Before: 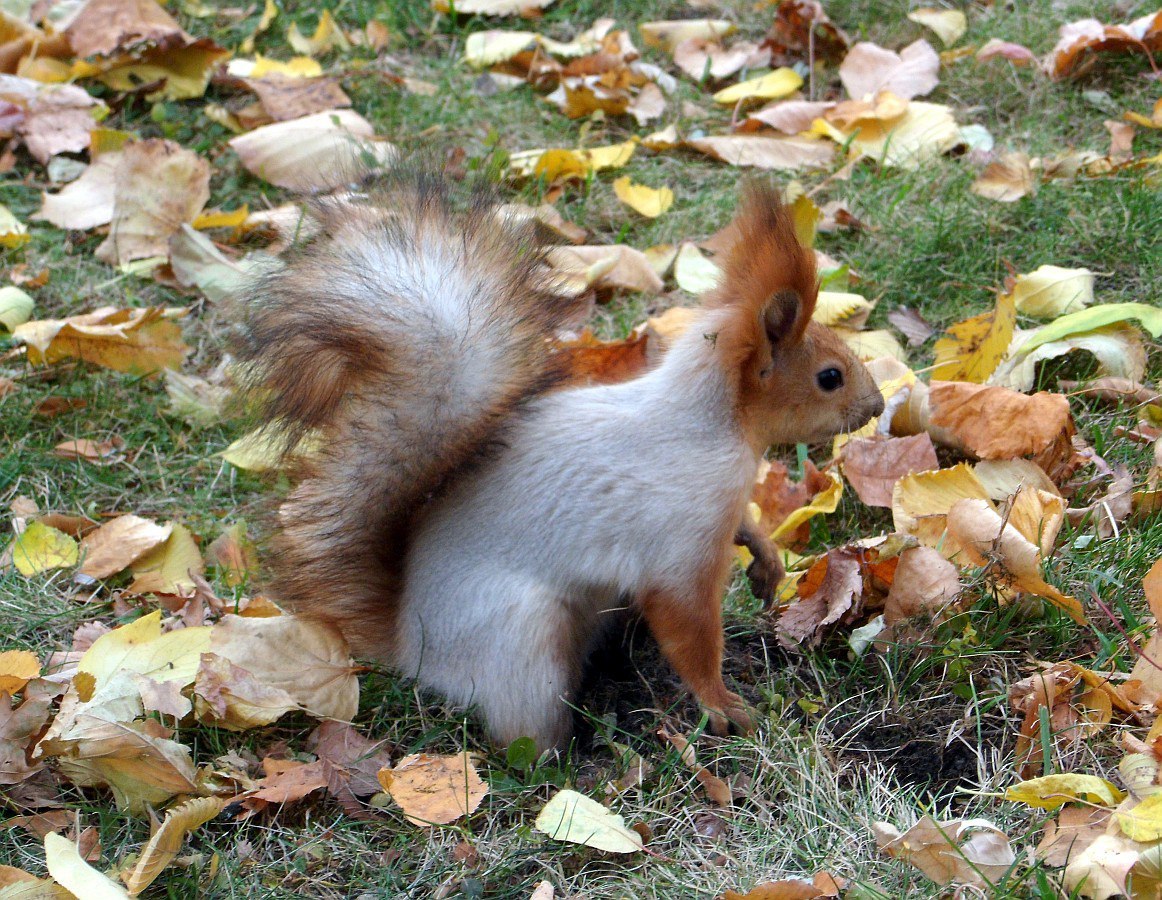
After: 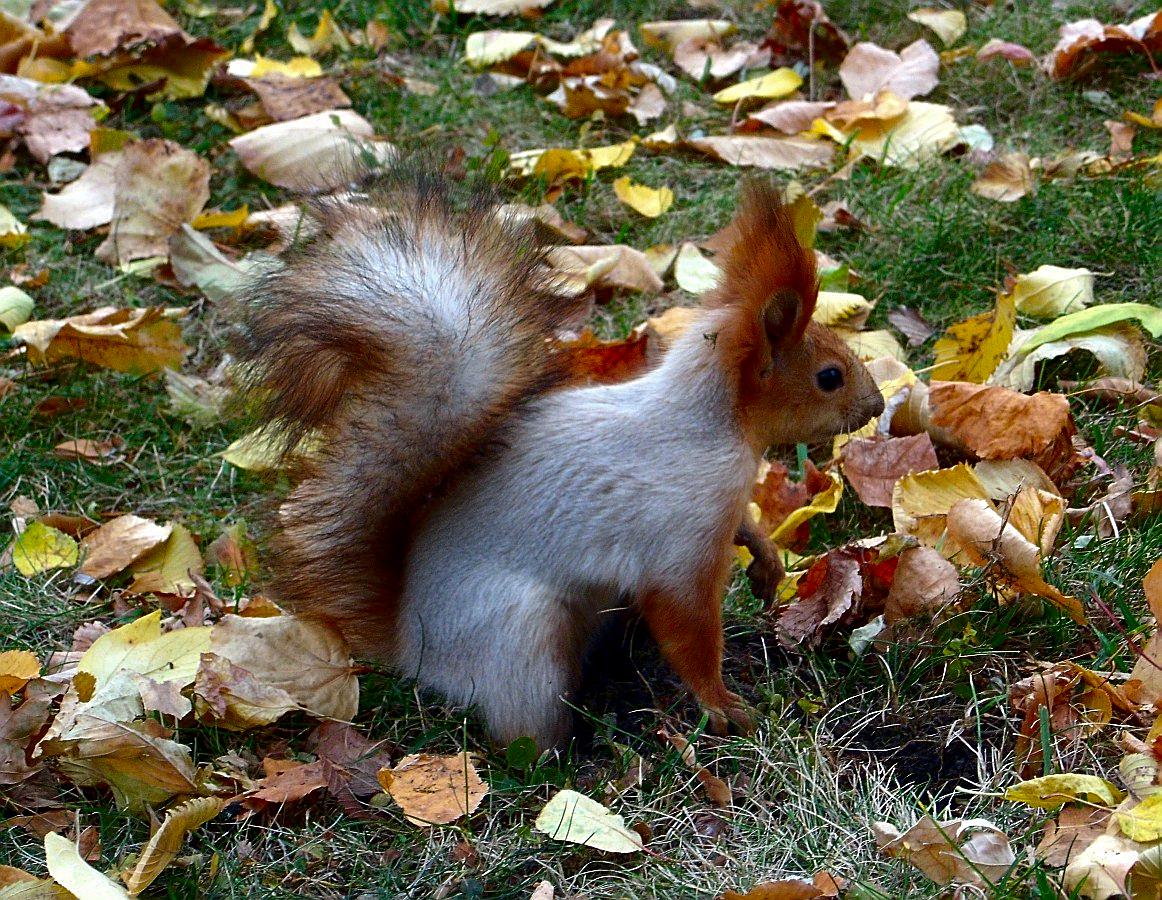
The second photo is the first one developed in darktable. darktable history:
contrast brightness saturation: brightness -0.251, saturation 0.204
sharpen: on, module defaults
